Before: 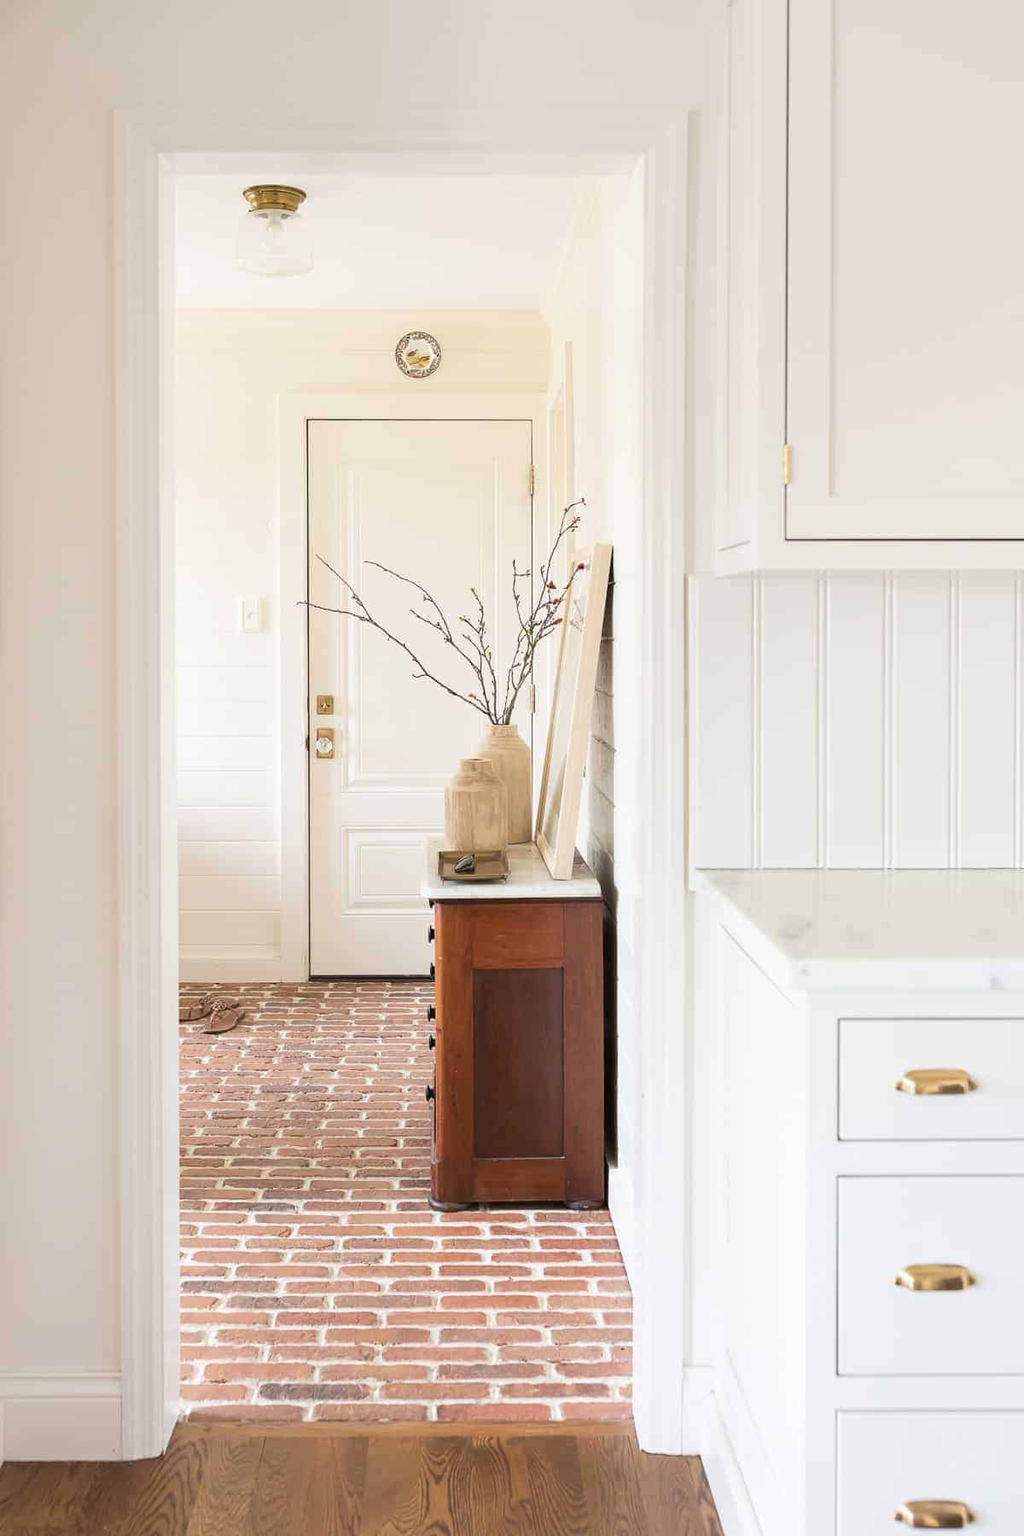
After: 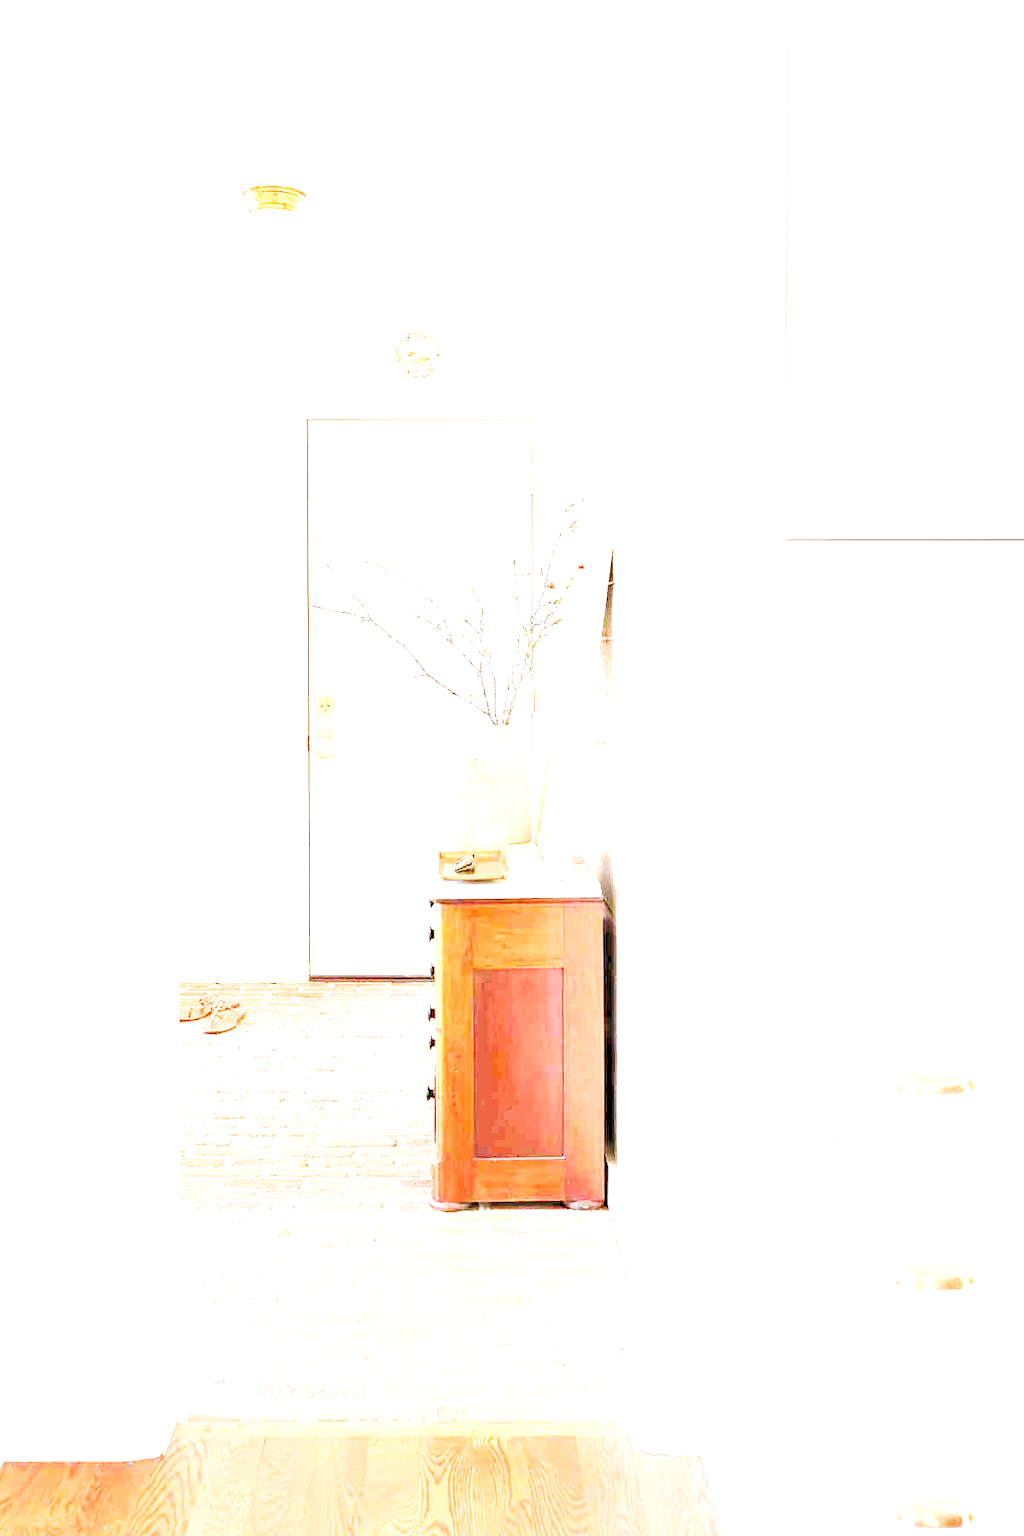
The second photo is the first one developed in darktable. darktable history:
base curve: curves: ch0 [(0, 0) (0.007, 0.004) (0.027, 0.03) (0.046, 0.07) (0.207, 0.54) (0.442, 0.872) (0.673, 0.972) (1, 1)], preserve colors none
exposure: exposure 1.239 EV, compensate exposure bias true, compensate highlight preservation false
levels: levels [0.072, 0.414, 0.976]
